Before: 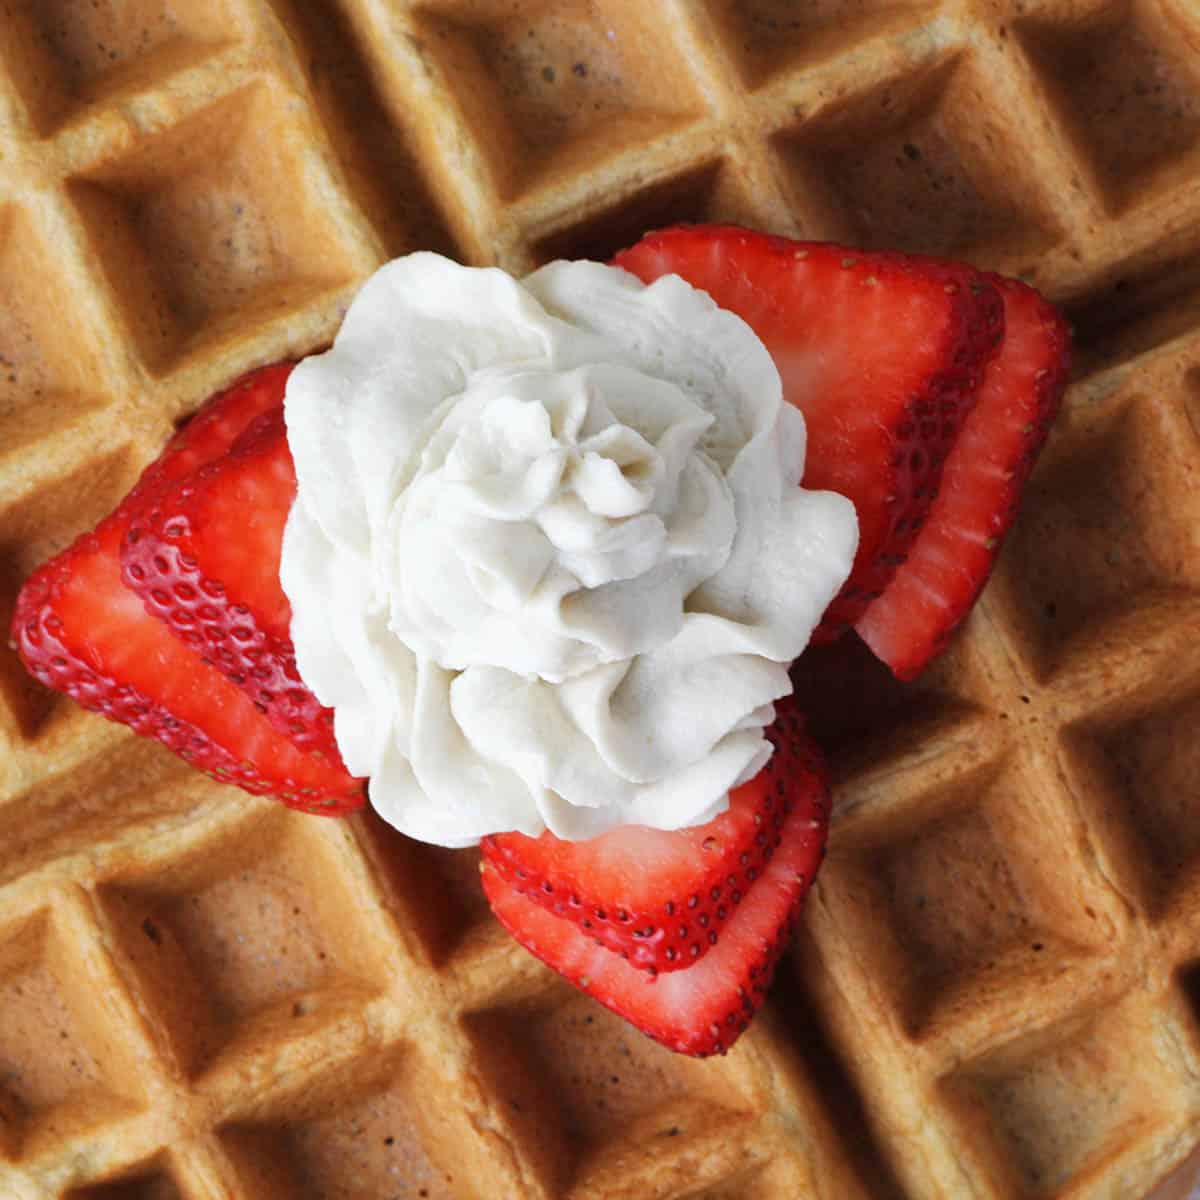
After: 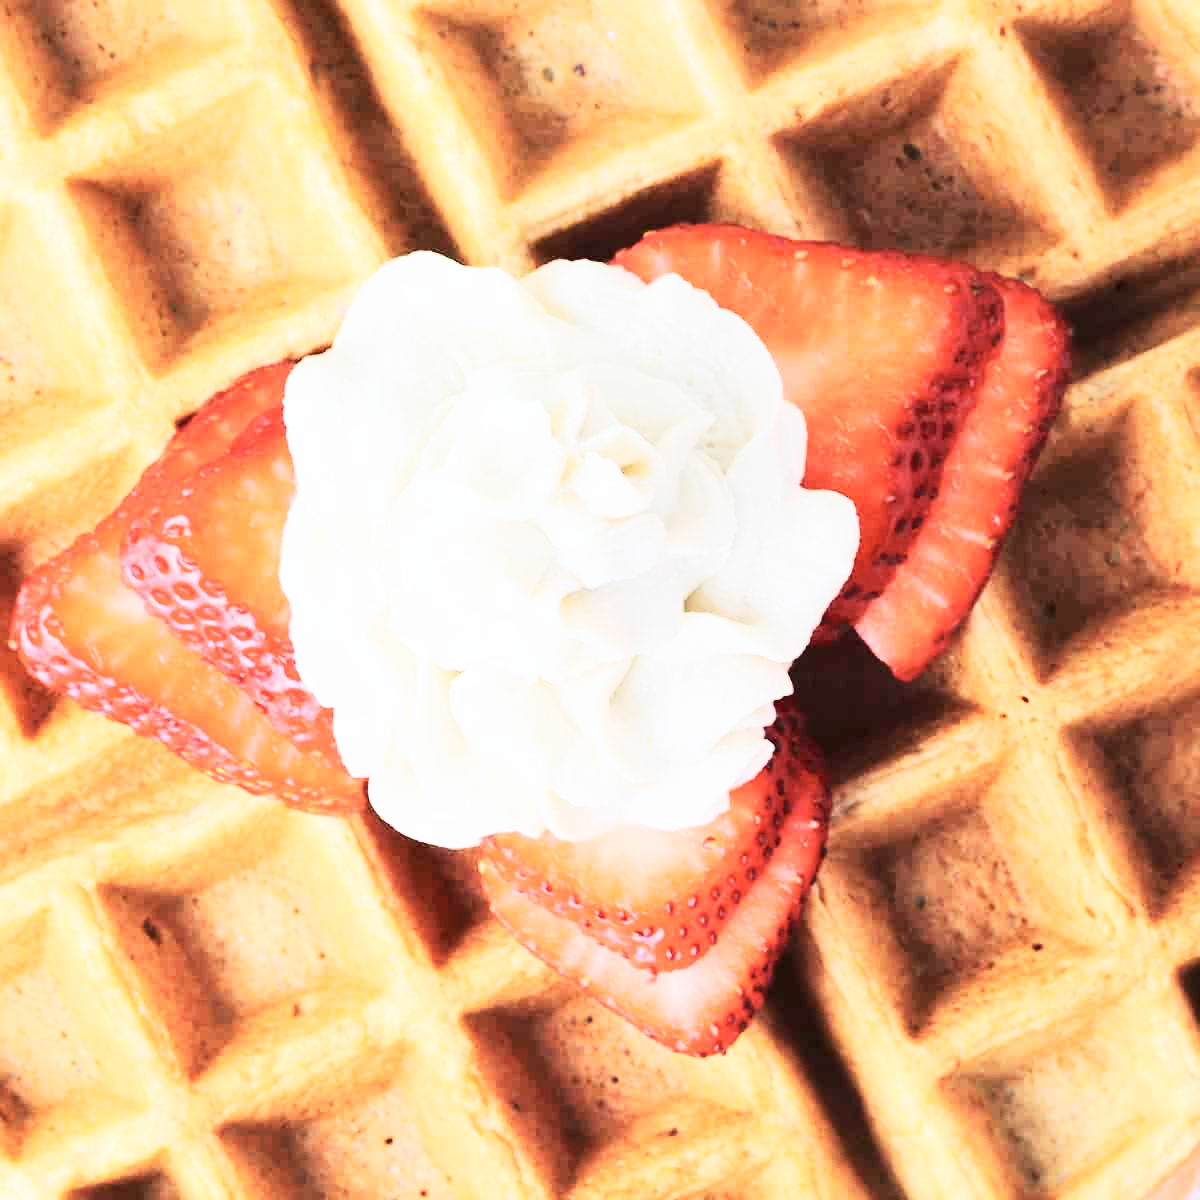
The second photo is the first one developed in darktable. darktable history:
base curve: curves: ch0 [(0, 0) (0.025, 0.046) (0.112, 0.277) (0.467, 0.74) (0.814, 0.929) (1, 0.942)], preserve colors none
tone curve: curves: ch0 [(0, 0) (0.003, 0.003) (0.011, 0.013) (0.025, 0.028) (0.044, 0.05) (0.069, 0.078) (0.1, 0.113) (0.136, 0.153) (0.177, 0.2) (0.224, 0.271) (0.277, 0.374) (0.335, 0.47) (0.399, 0.574) (0.468, 0.688) (0.543, 0.79) (0.623, 0.859) (0.709, 0.919) (0.801, 0.957) (0.898, 0.978) (1, 1)], color space Lab, independent channels, preserve colors none
